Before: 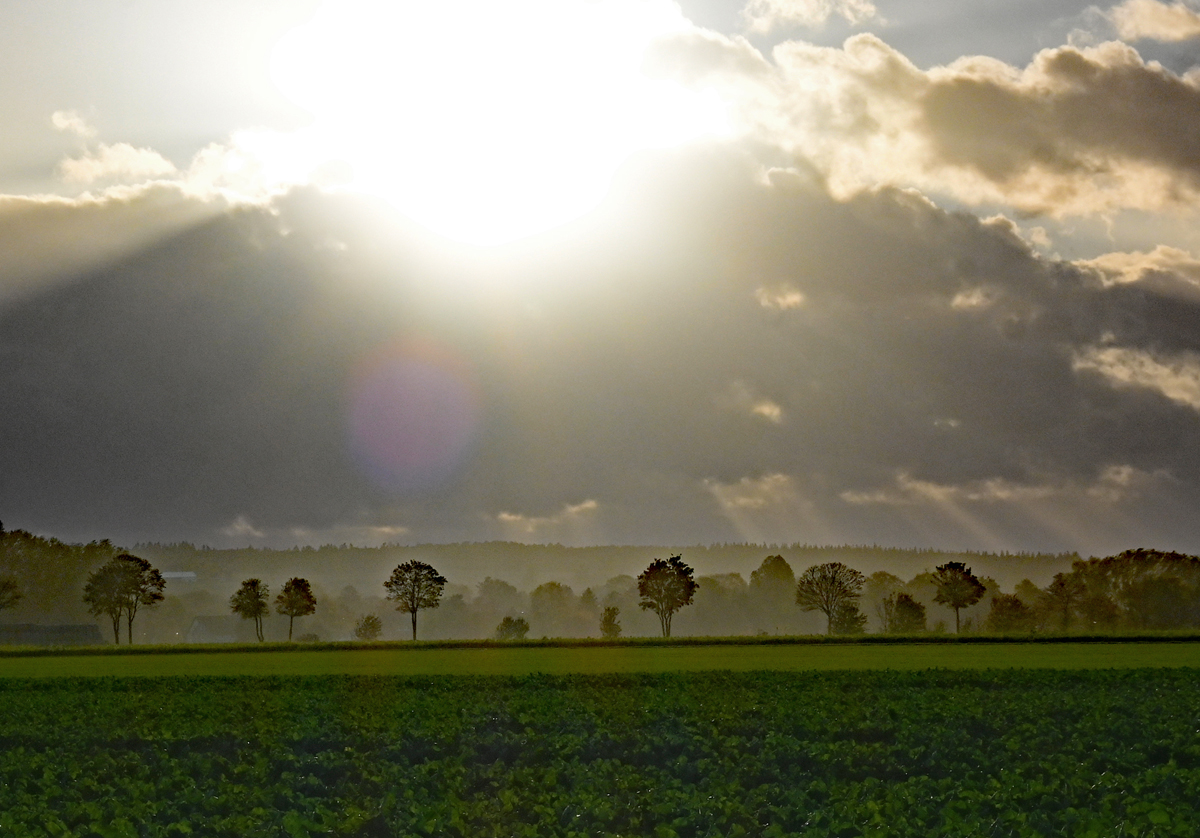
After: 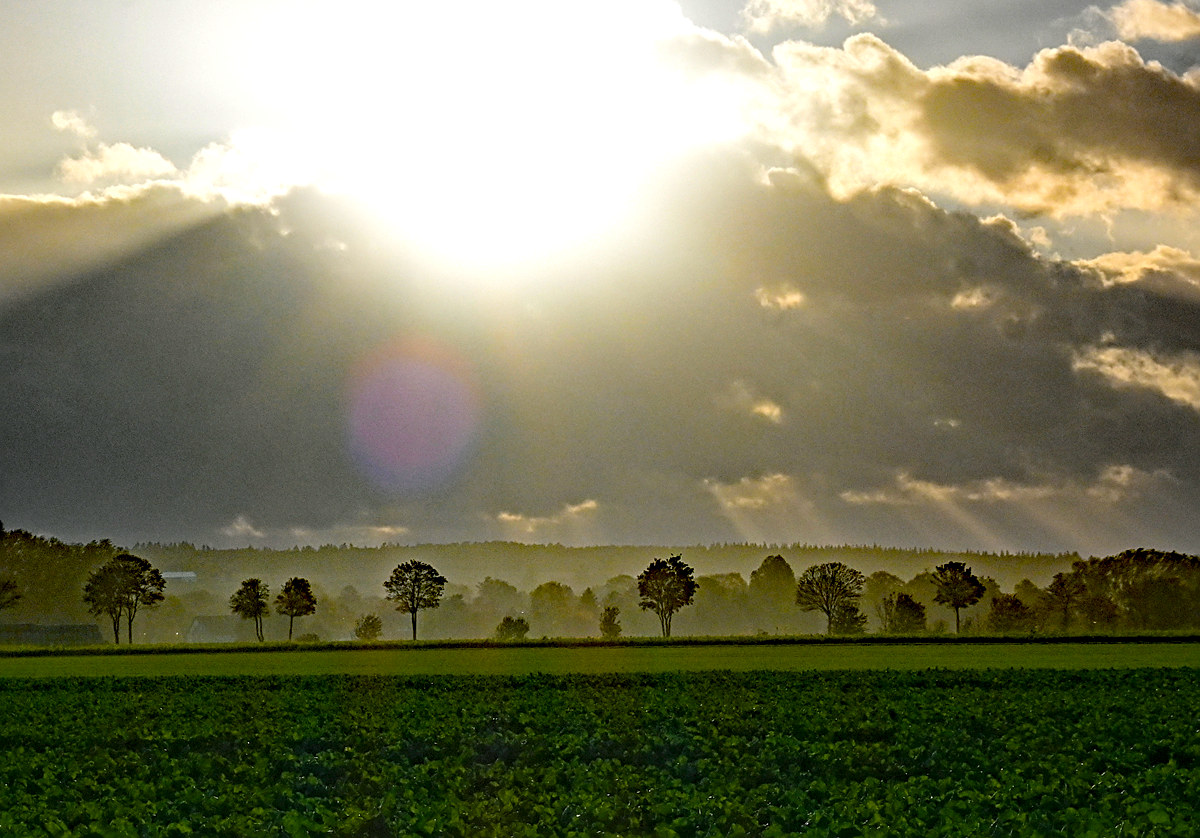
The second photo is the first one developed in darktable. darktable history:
color balance rgb: shadows lift › chroma 2.021%, shadows lift › hue 135.94°, linear chroma grading › global chroma 16.094%, perceptual saturation grading › global saturation 19.971%, global vibrance 20%
local contrast: detail 150%
sharpen: amount 0.576
